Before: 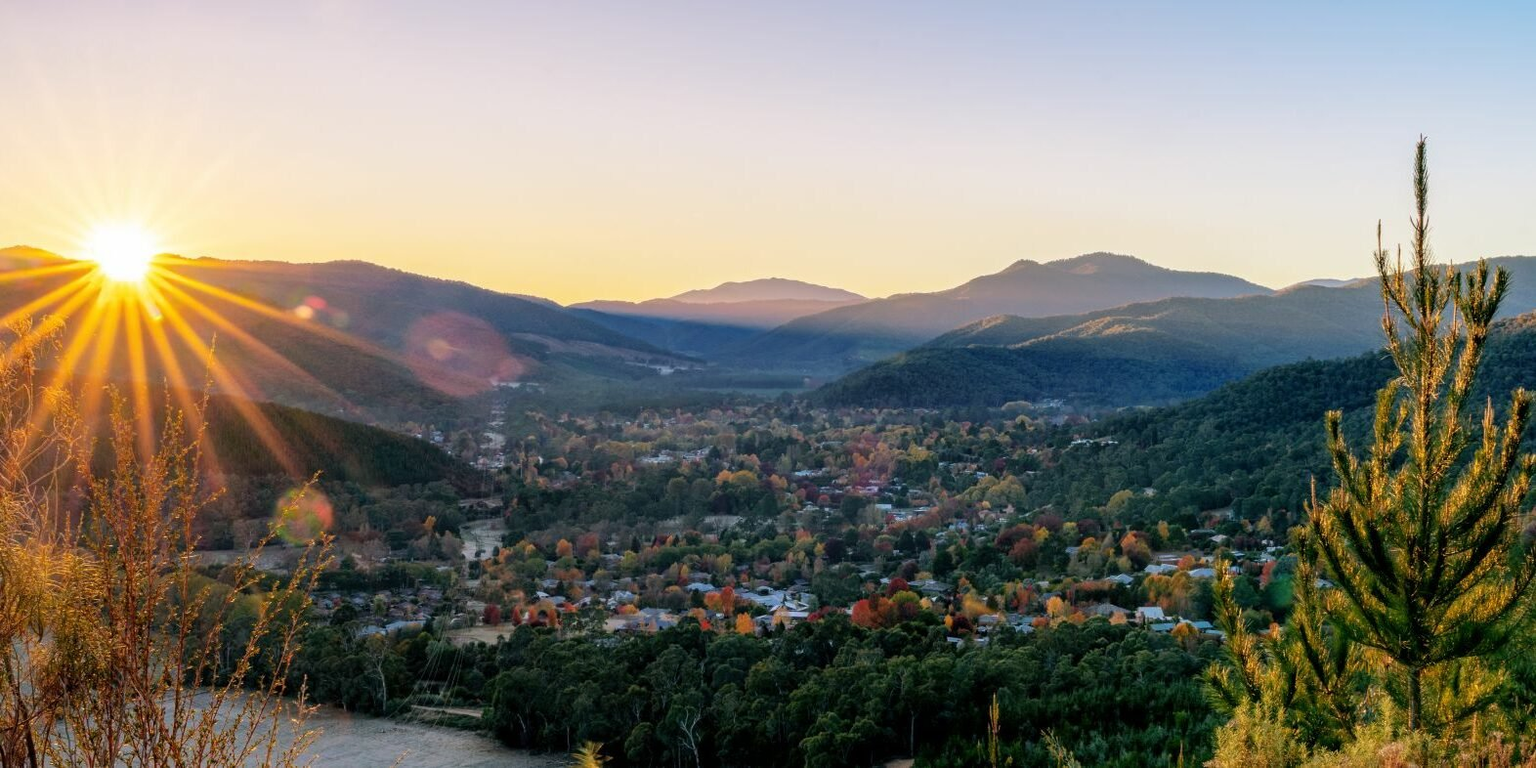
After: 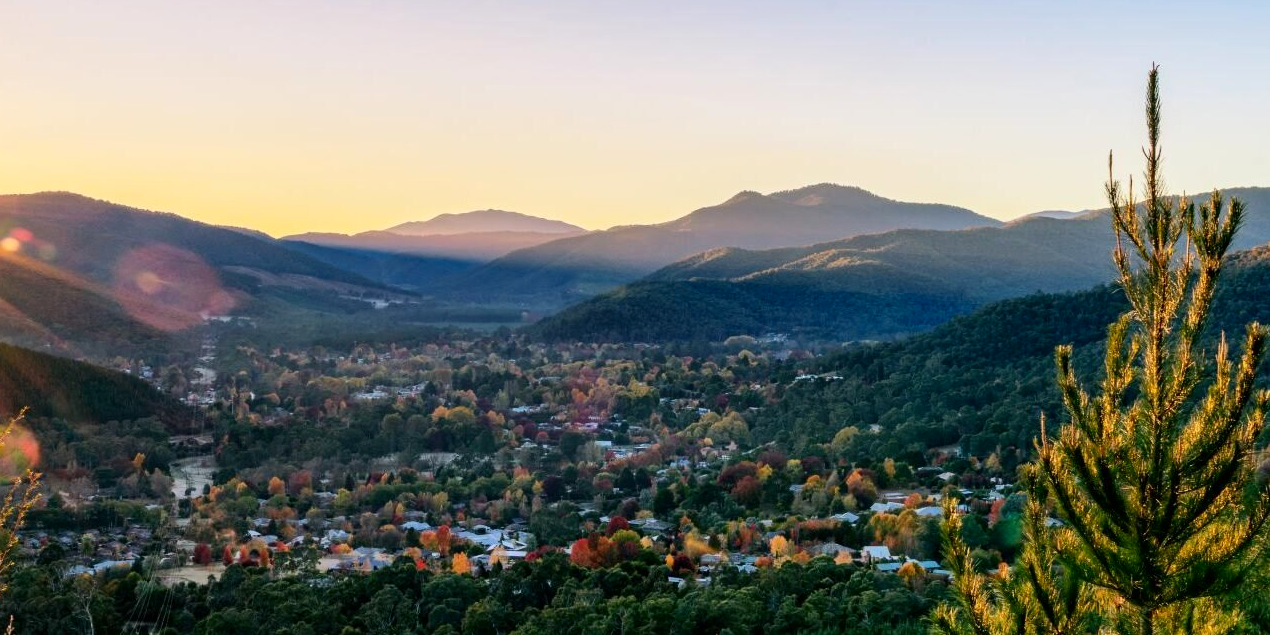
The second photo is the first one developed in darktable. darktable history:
shadows and highlights: shadows 37.27, highlights -28.18, soften with gaussian
crop: left 19.159%, top 9.58%, bottom 9.58%
contrast brightness saturation: contrast 0.15, brightness -0.01, saturation 0.1
